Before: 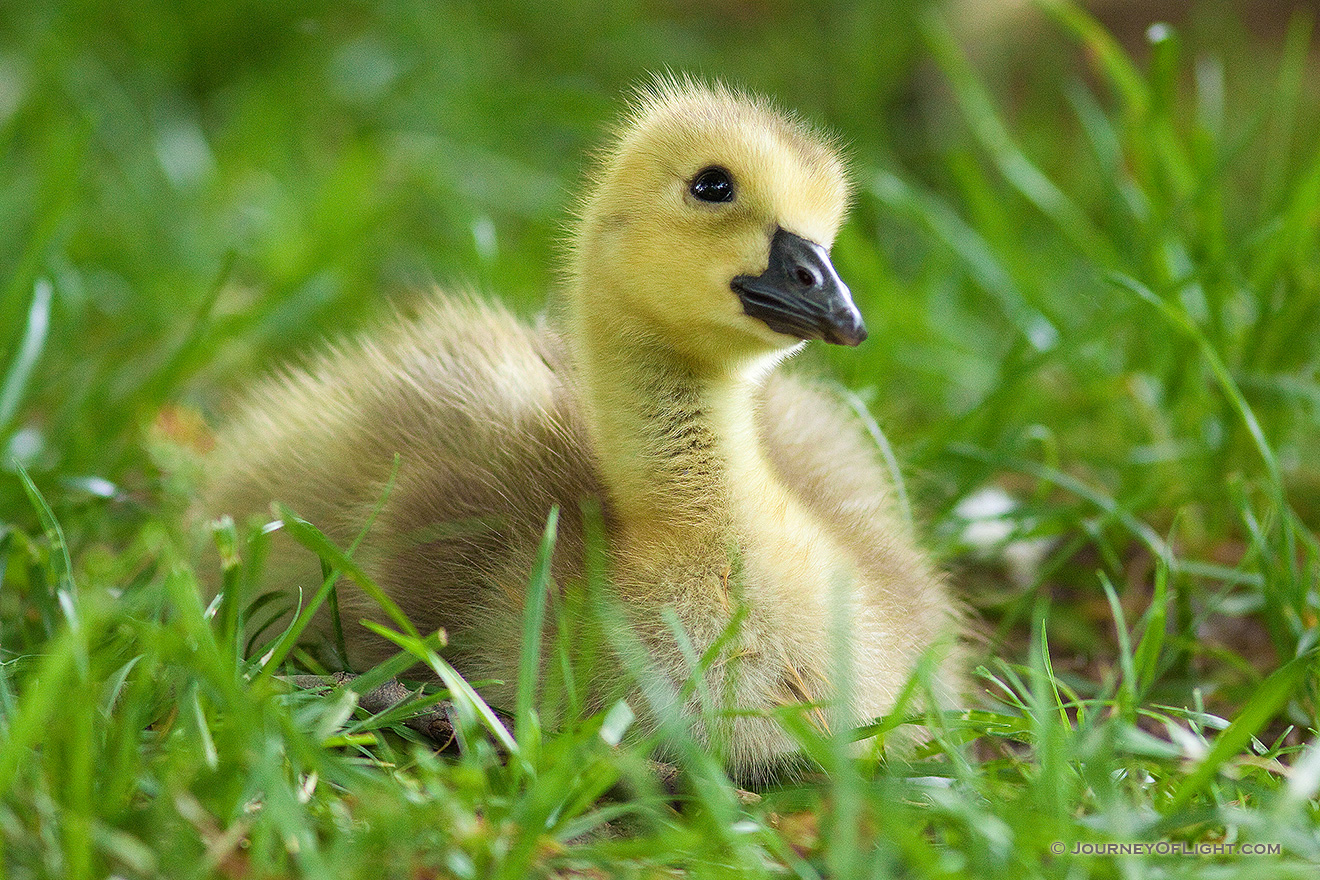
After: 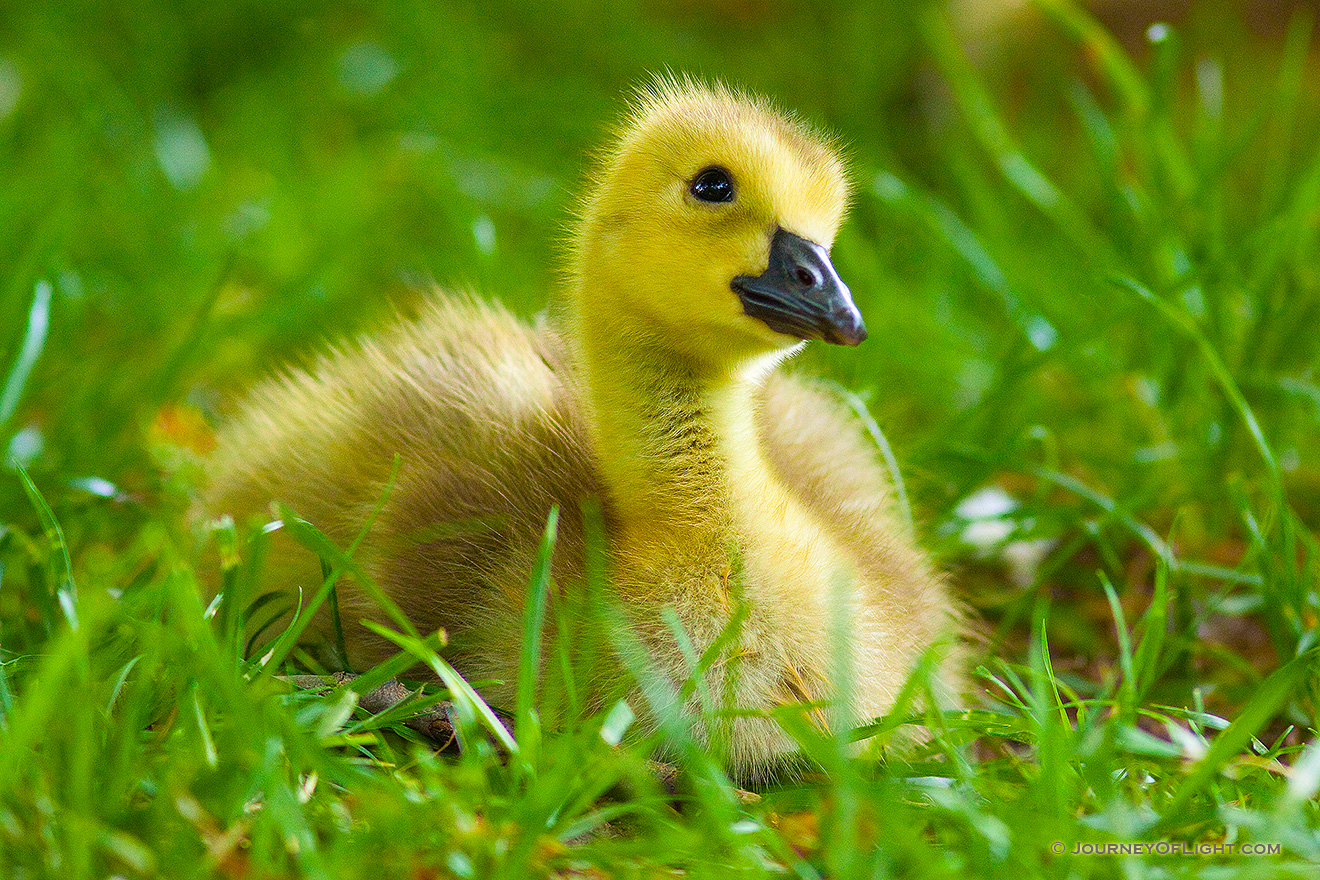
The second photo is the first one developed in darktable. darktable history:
velvia: strength 15.57%
color balance rgb: highlights gain › chroma 0.232%, highlights gain › hue 331.95°, linear chroma grading › global chroma 5.162%, perceptual saturation grading › global saturation 25.005%, global vibrance 31.554%
